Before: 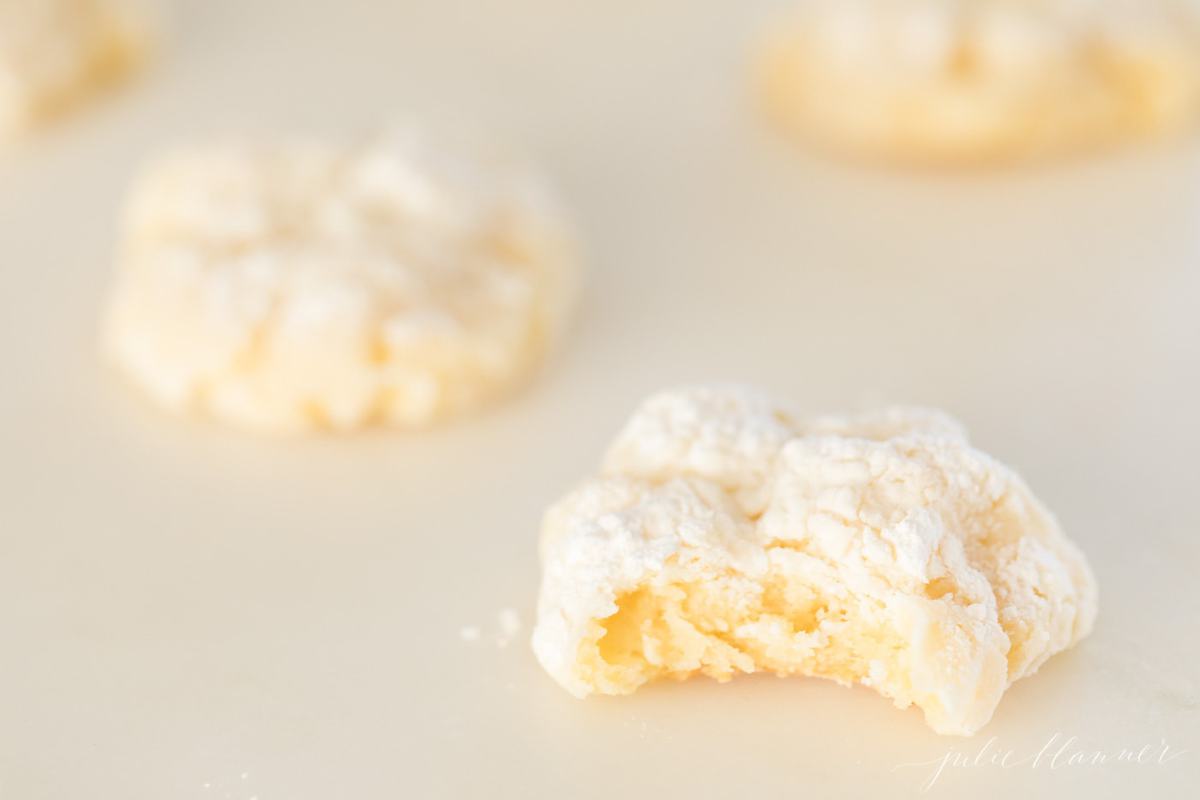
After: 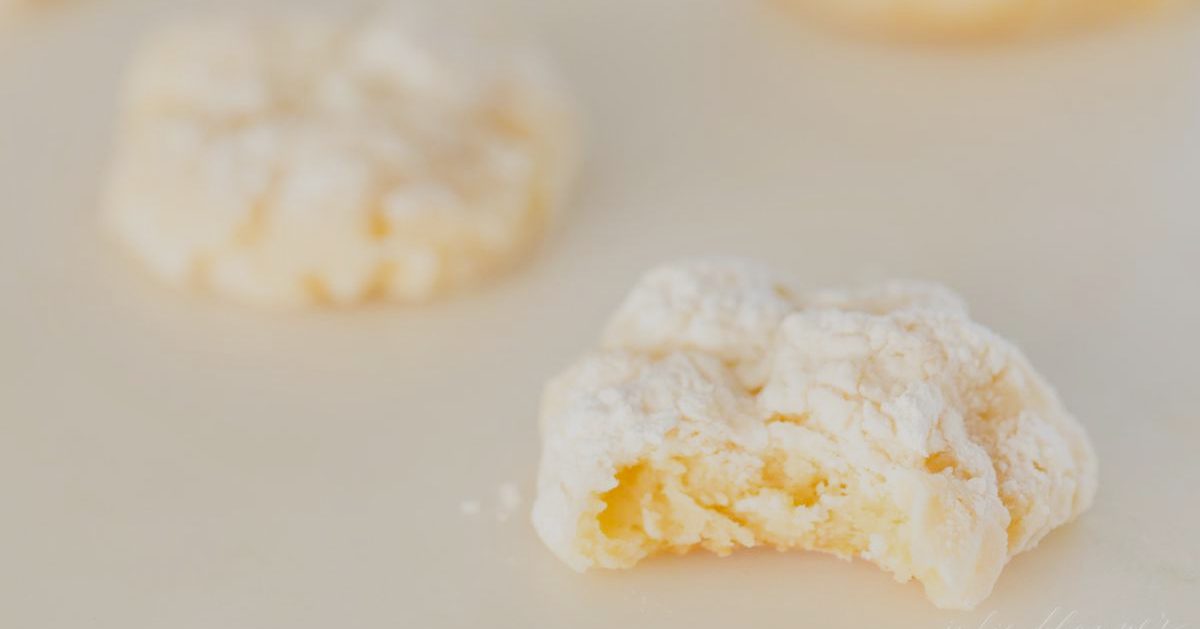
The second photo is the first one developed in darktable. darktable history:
filmic rgb: black relative exposure -5.1 EV, white relative exposure 3.97 EV, hardness 2.9, contrast 1.299, highlights saturation mix -10.74%
crop and rotate: top 15.791%, bottom 5.522%
shadows and highlights: on, module defaults
